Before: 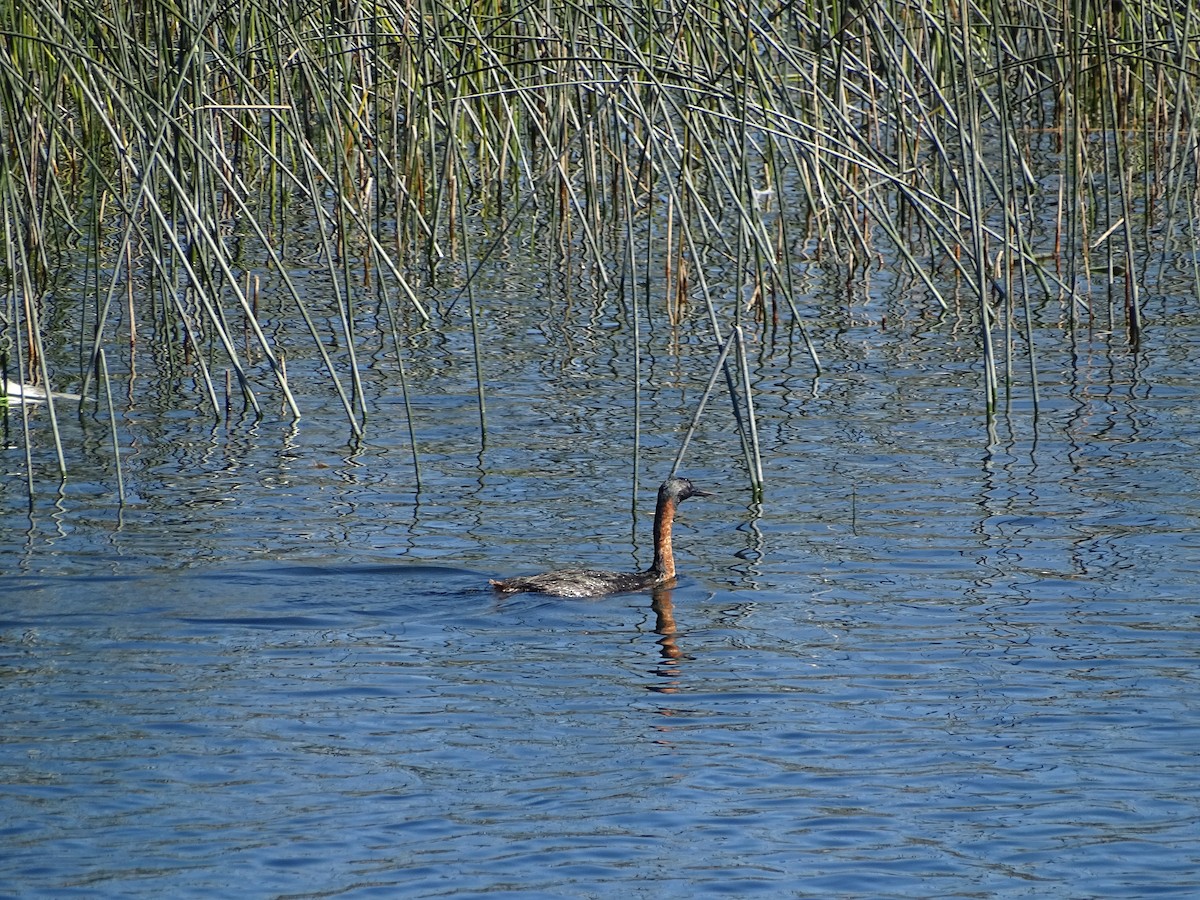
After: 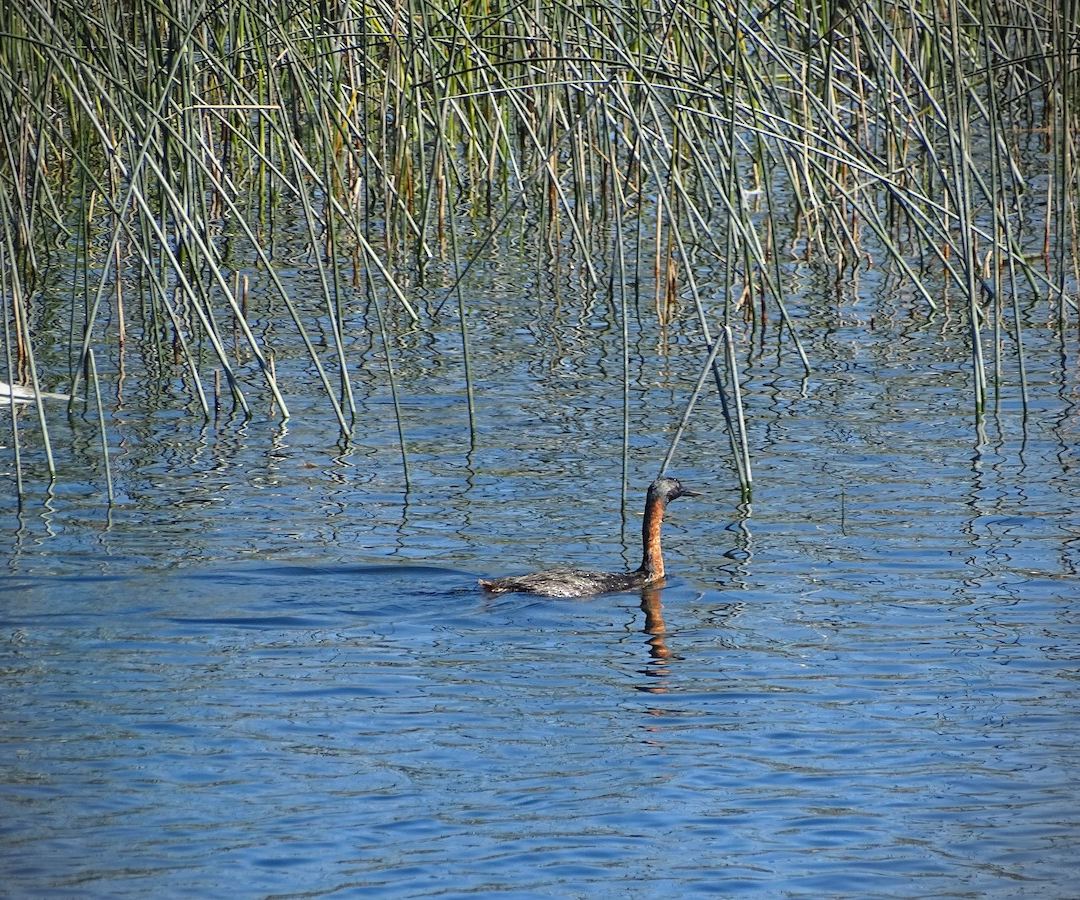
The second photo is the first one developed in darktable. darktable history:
contrast brightness saturation: contrast 0.073, brightness 0.072, saturation 0.178
crop and rotate: left 0.934%, right 8.991%
tone equalizer: smoothing diameter 2.06%, edges refinement/feathering 21.66, mask exposure compensation -1.57 EV, filter diffusion 5
vignetting: fall-off start 91.21%
